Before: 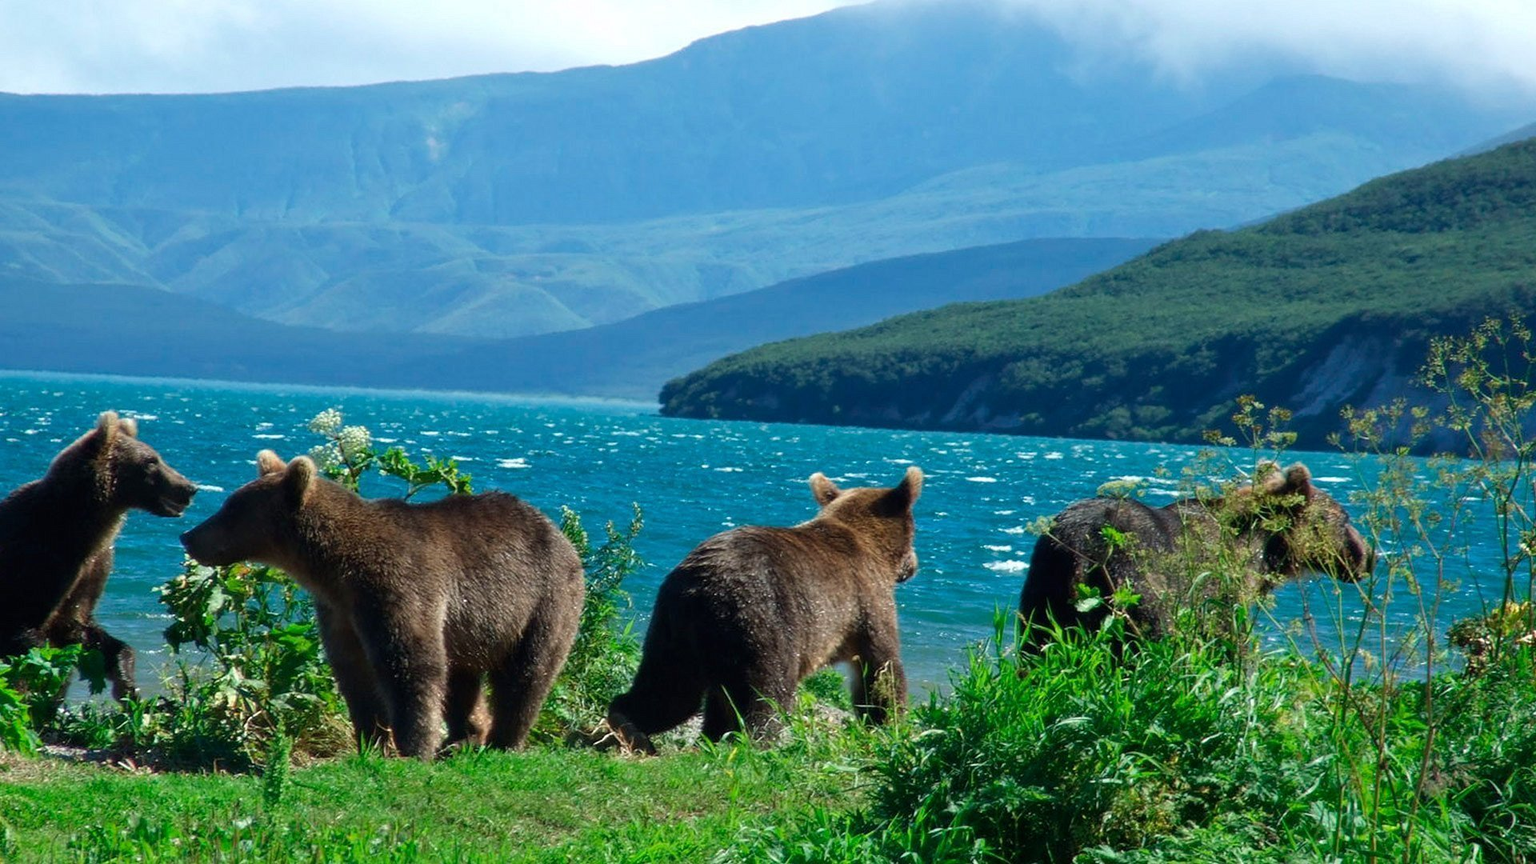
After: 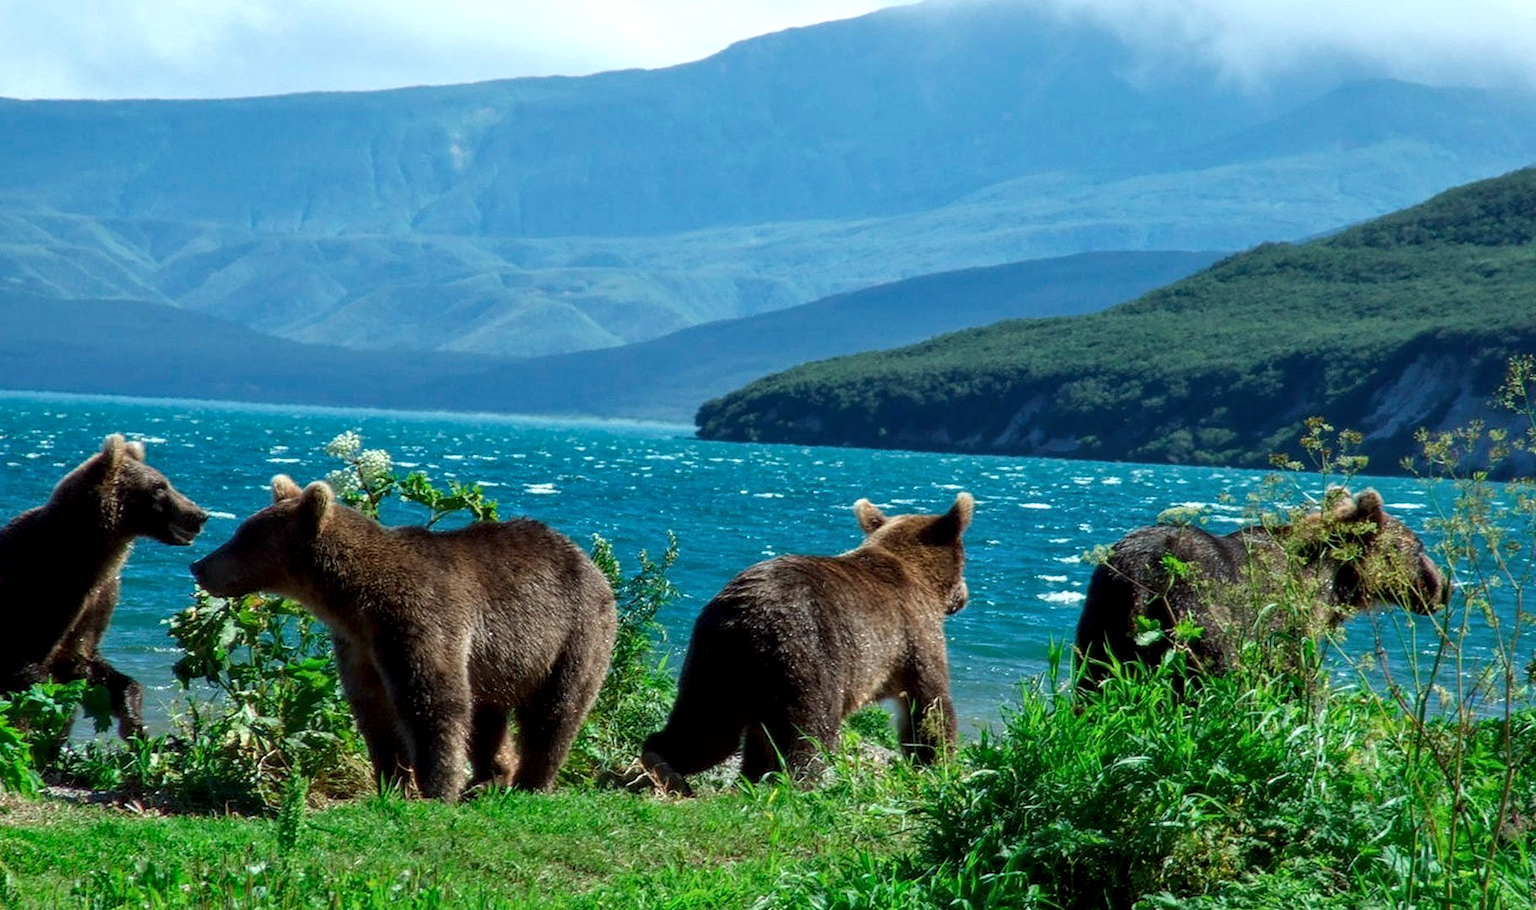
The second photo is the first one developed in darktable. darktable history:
color correction: highlights a* -2.96, highlights b* -2.1, shadows a* 2.49, shadows b* 2.71
crop and rotate: left 0%, right 5.191%
local contrast: detail 130%
